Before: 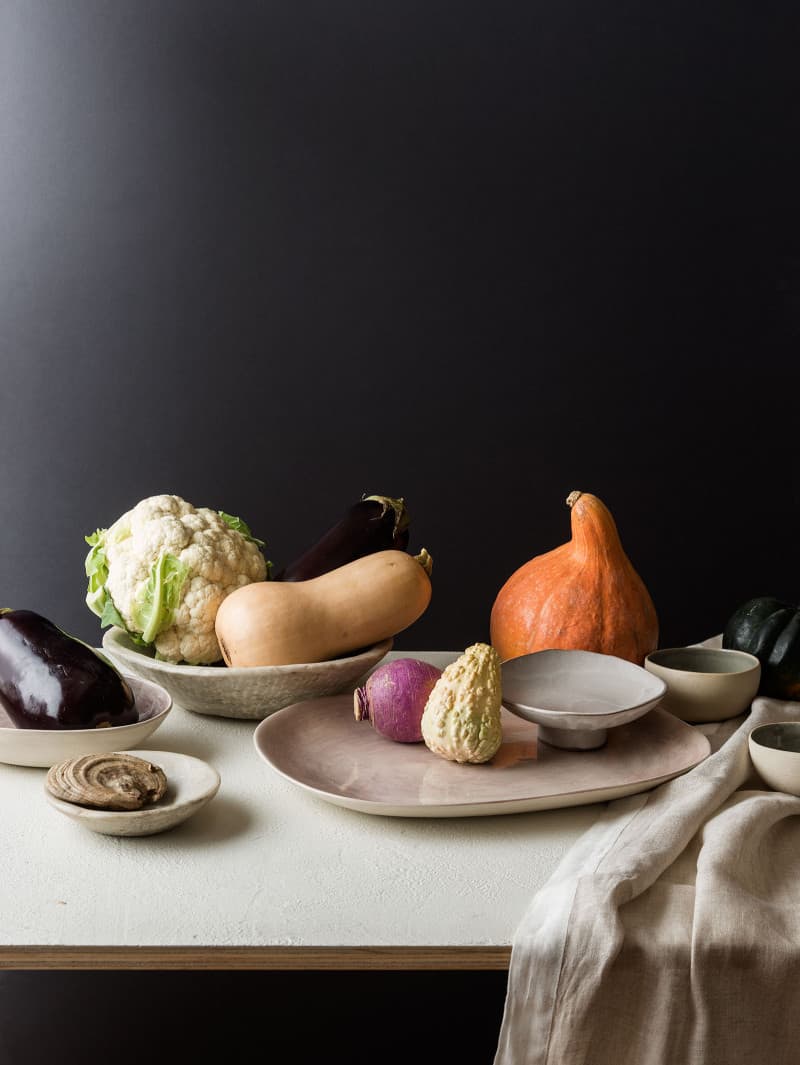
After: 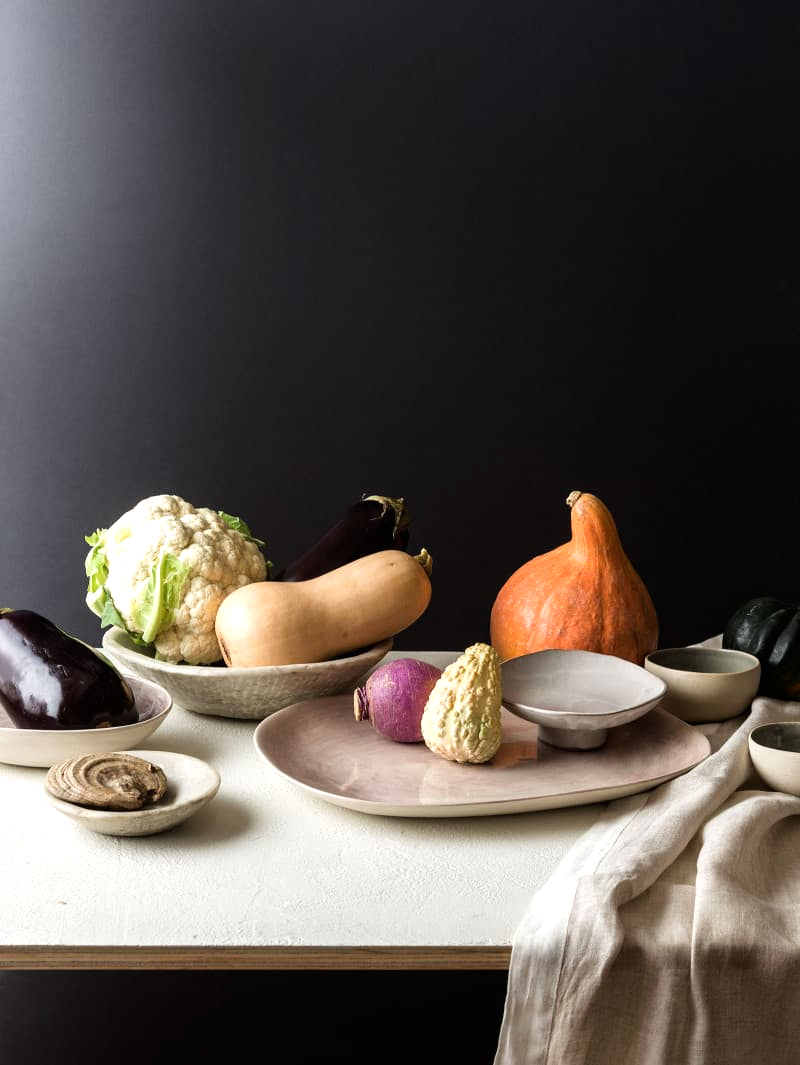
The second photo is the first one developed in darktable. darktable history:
tone equalizer: -8 EV -0.455 EV, -7 EV -0.358 EV, -6 EV -0.31 EV, -5 EV -0.232 EV, -3 EV 0.201 EV, -2 EV 0.347 EV, -1 EV 0.405 EV, +0 EV 0.417 EV
